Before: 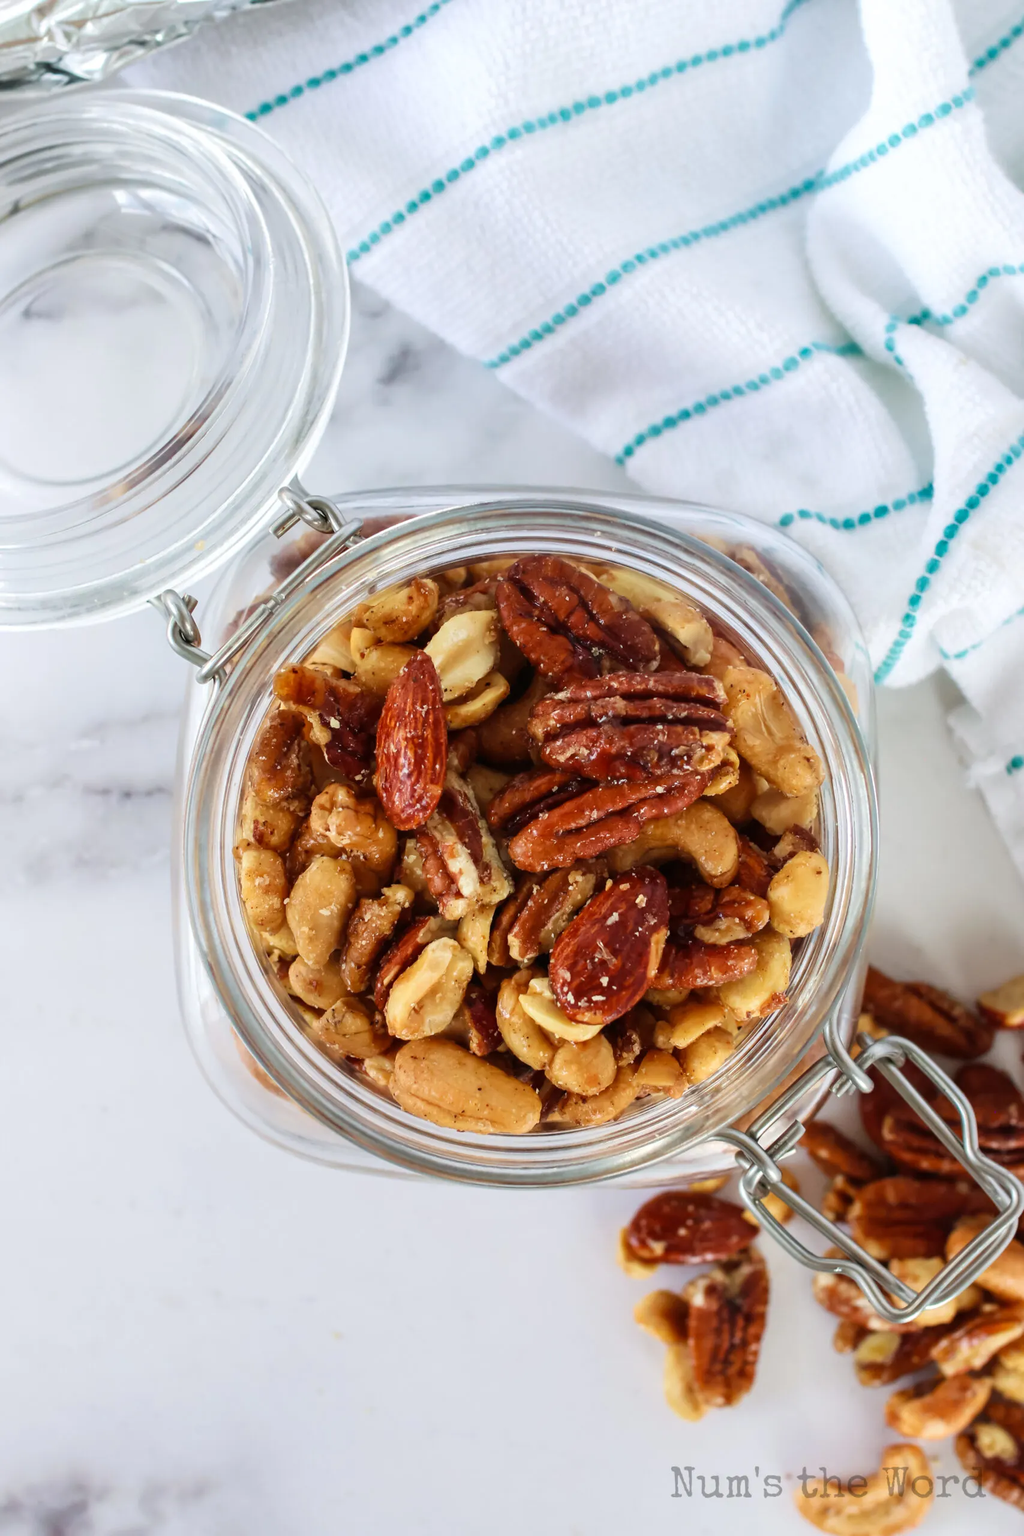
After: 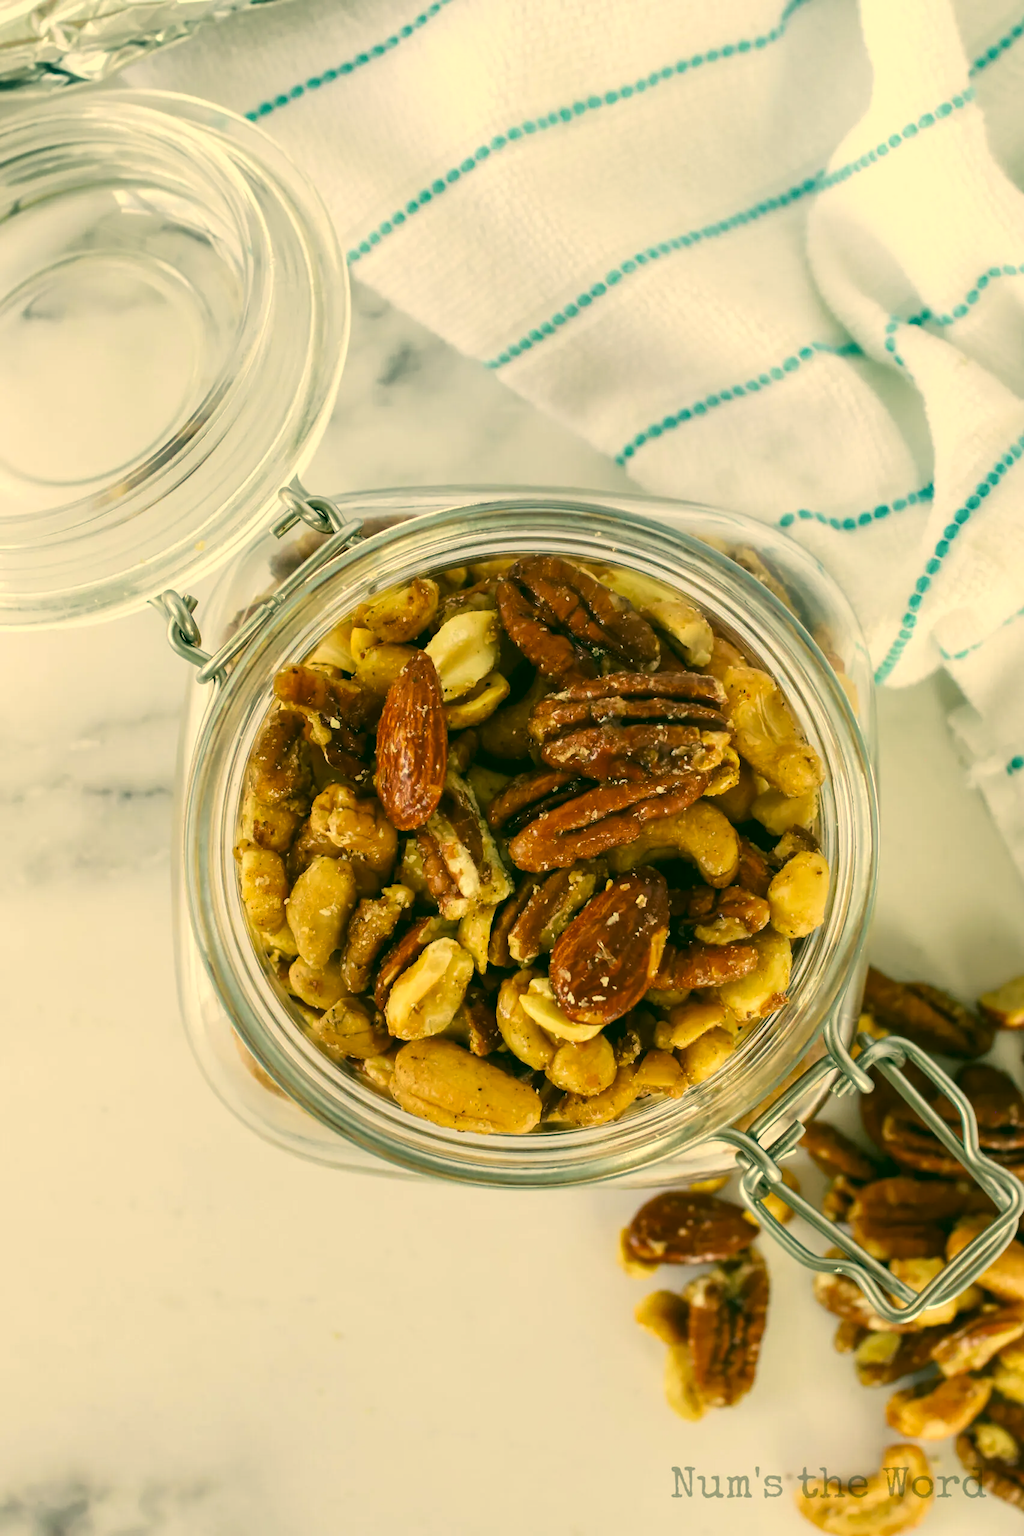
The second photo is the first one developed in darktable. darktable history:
color correction: highlights a* 5.67, highlights b* 33.47, shadows a* -25.9, shadows b* 3.99
